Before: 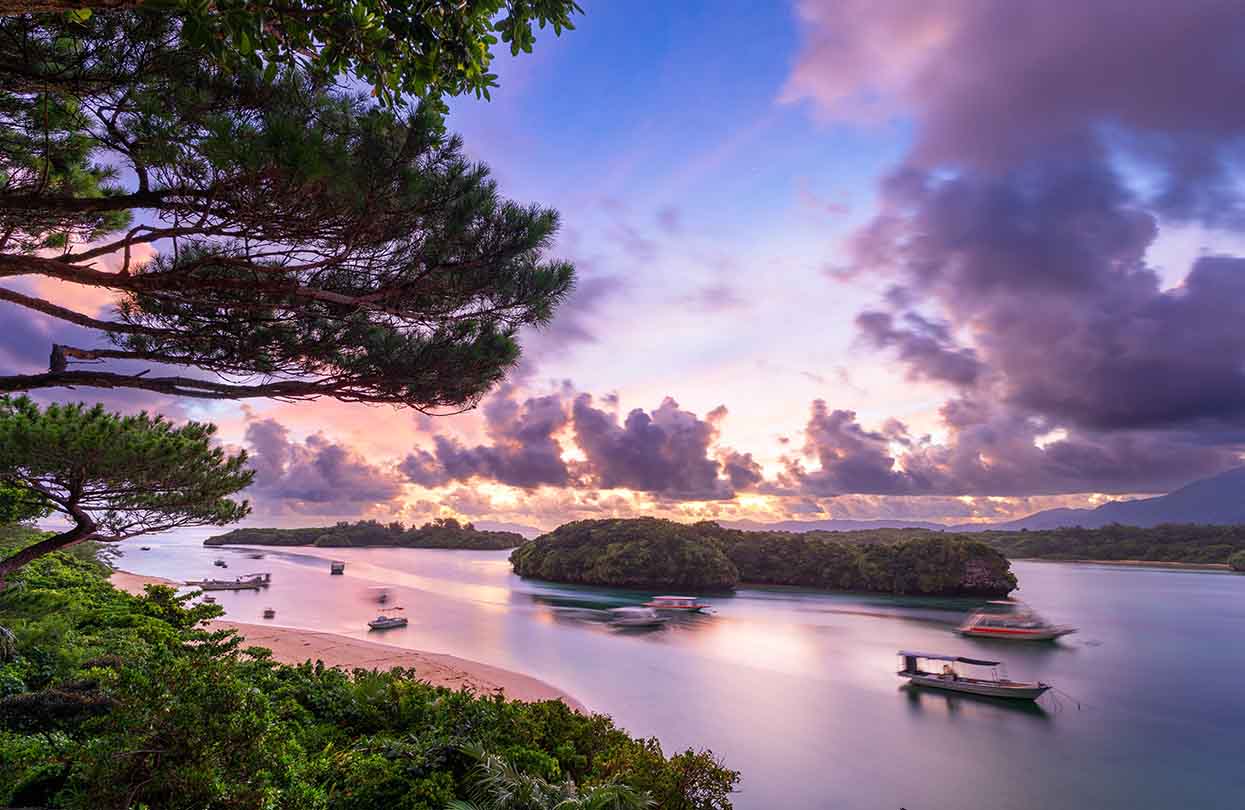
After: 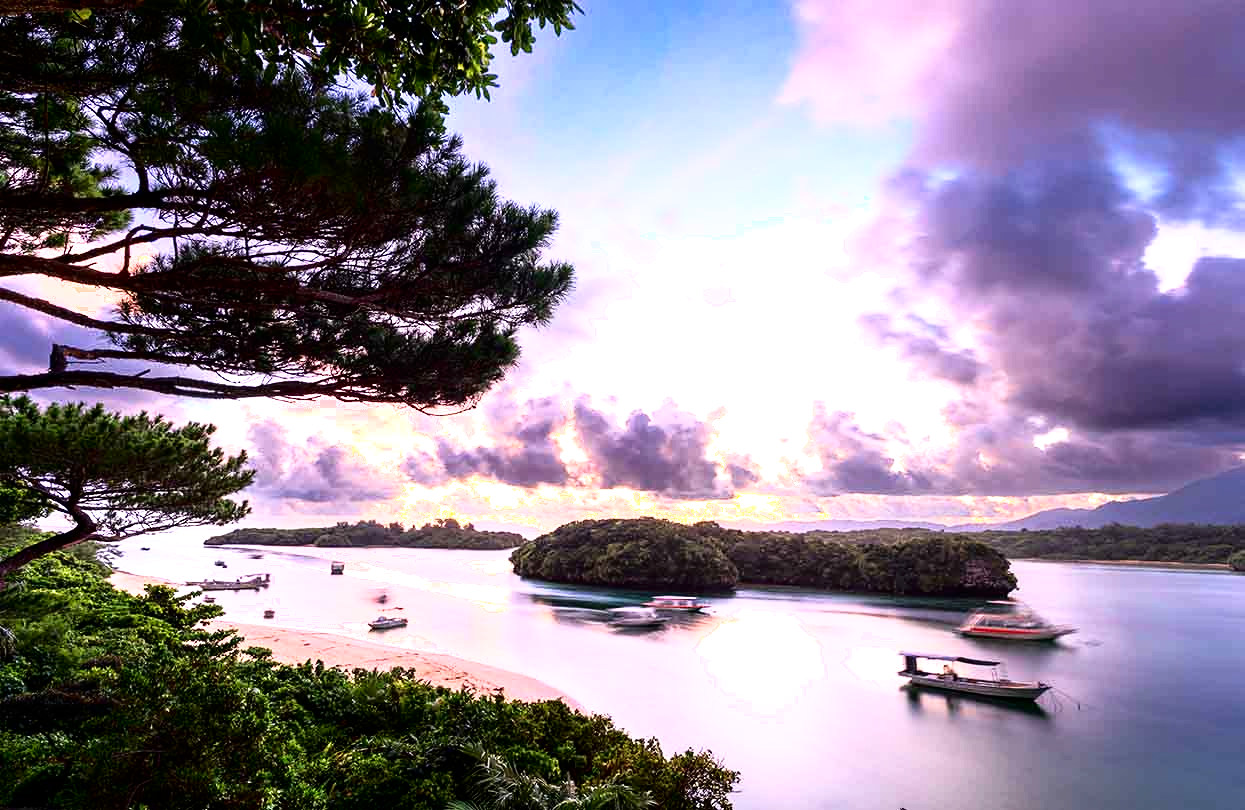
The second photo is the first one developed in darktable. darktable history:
shadows and highlights: shadows -62.45, white point adjustment -5.1, highlights 61.75
tone equalizer: -8 EV -1.05 EV, -7 EV -1 EV, -6 EV -0.893 EV, -5 EV -0.549 EV, -3 EV 0.548 EV, -2 EV 0.856 EV, -1 EV 0.989 EV, +0 EV 1.06 EV, mask exposure compensation -0.488 EV
